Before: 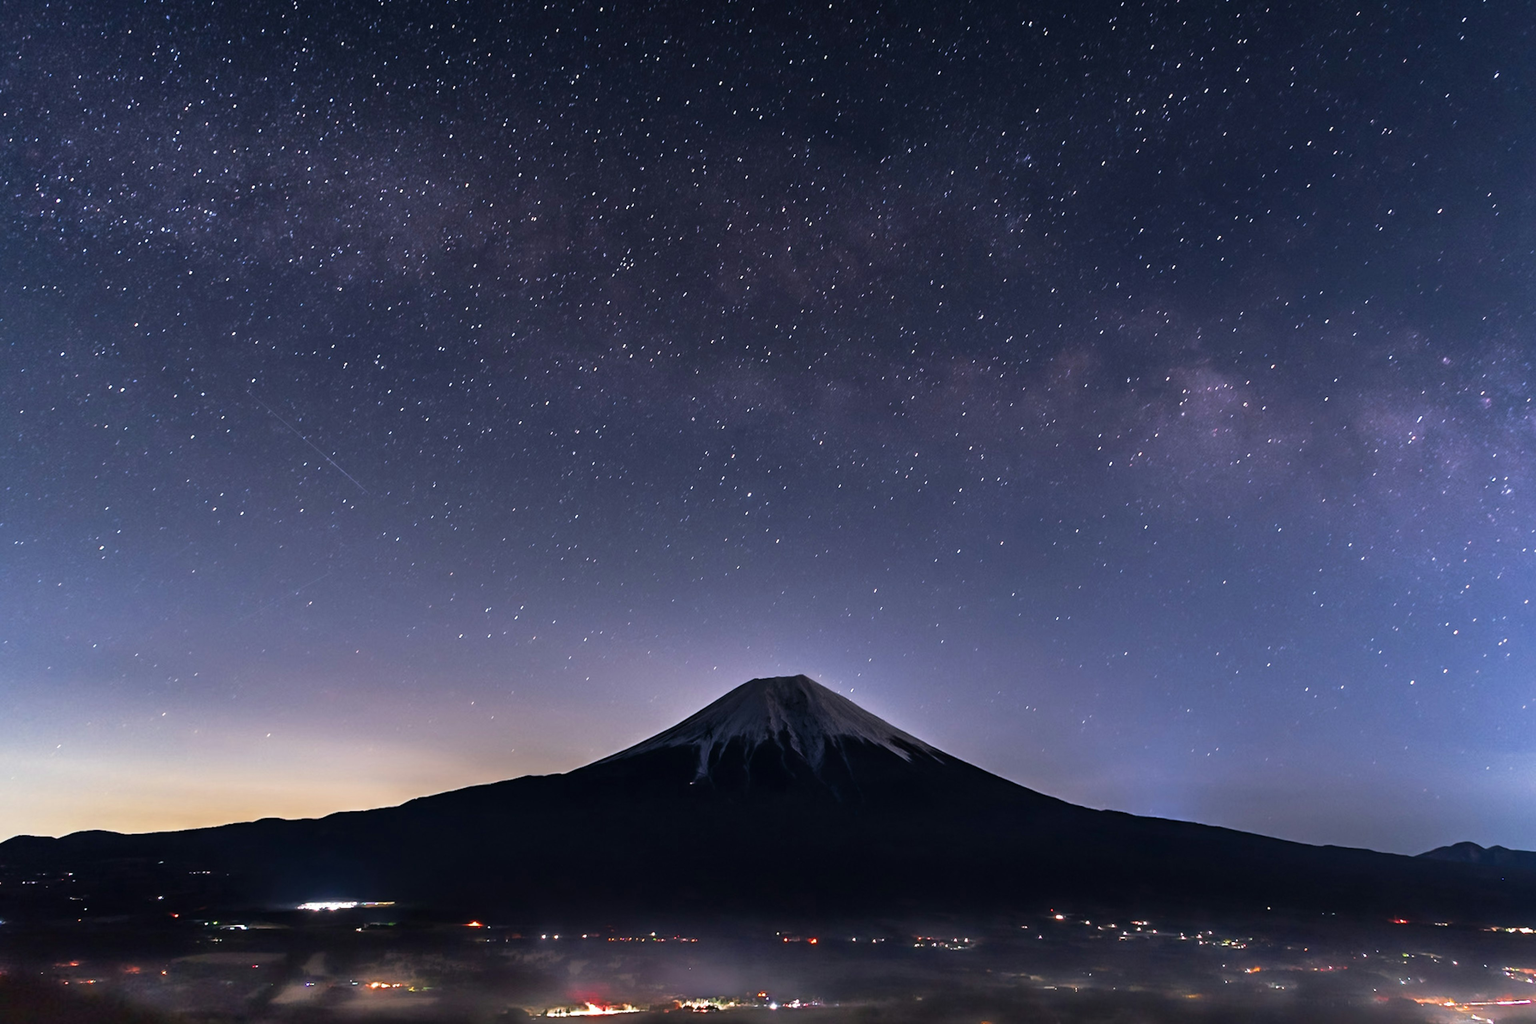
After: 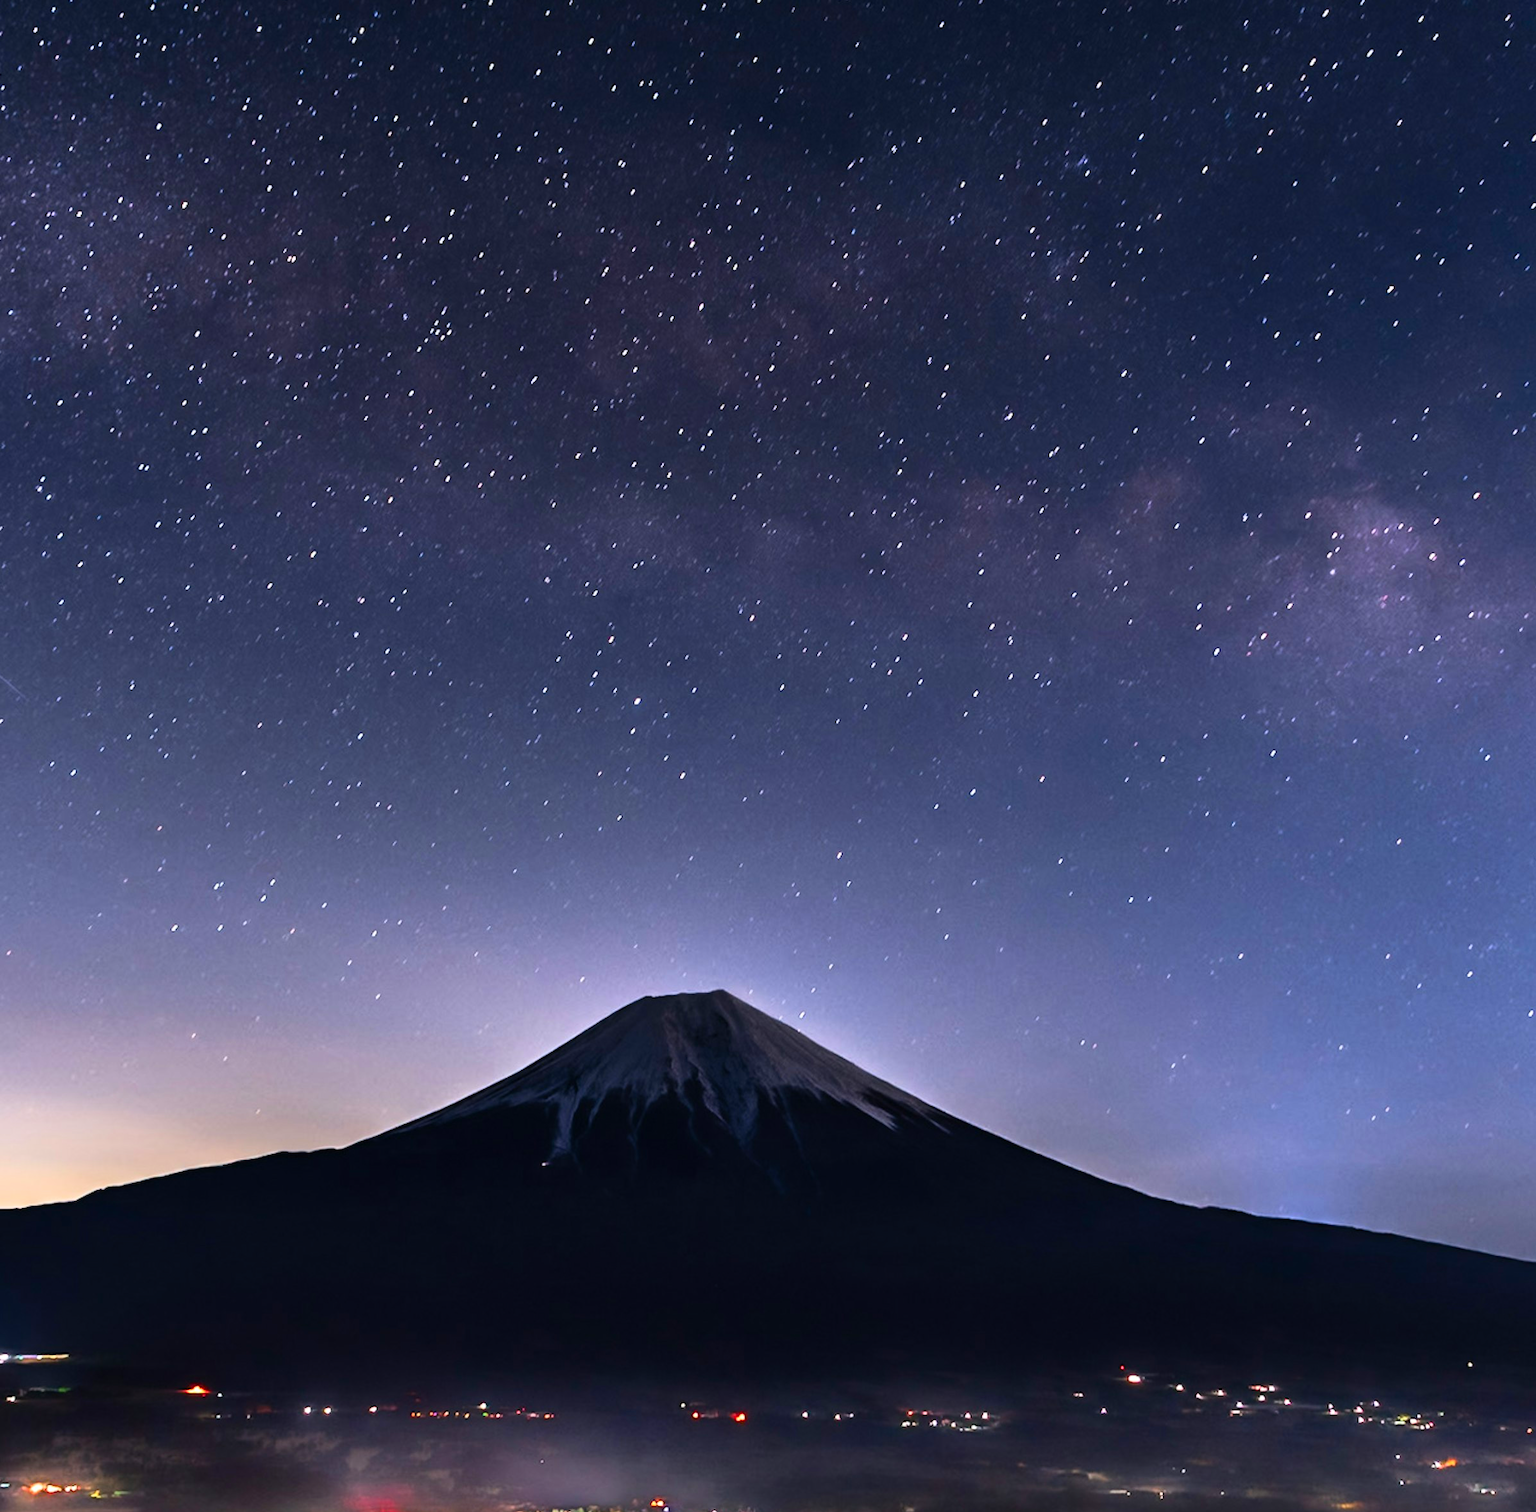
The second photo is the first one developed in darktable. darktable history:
contrast brightness saturation: contrast 0.23, brightness 0.1, saturation 0.29
color correction: highlights a* -0.137, highlights b* 0.137
crop and rotate: left 22.918%, top 5.629%, right 14.711%, bottom 2.247%
